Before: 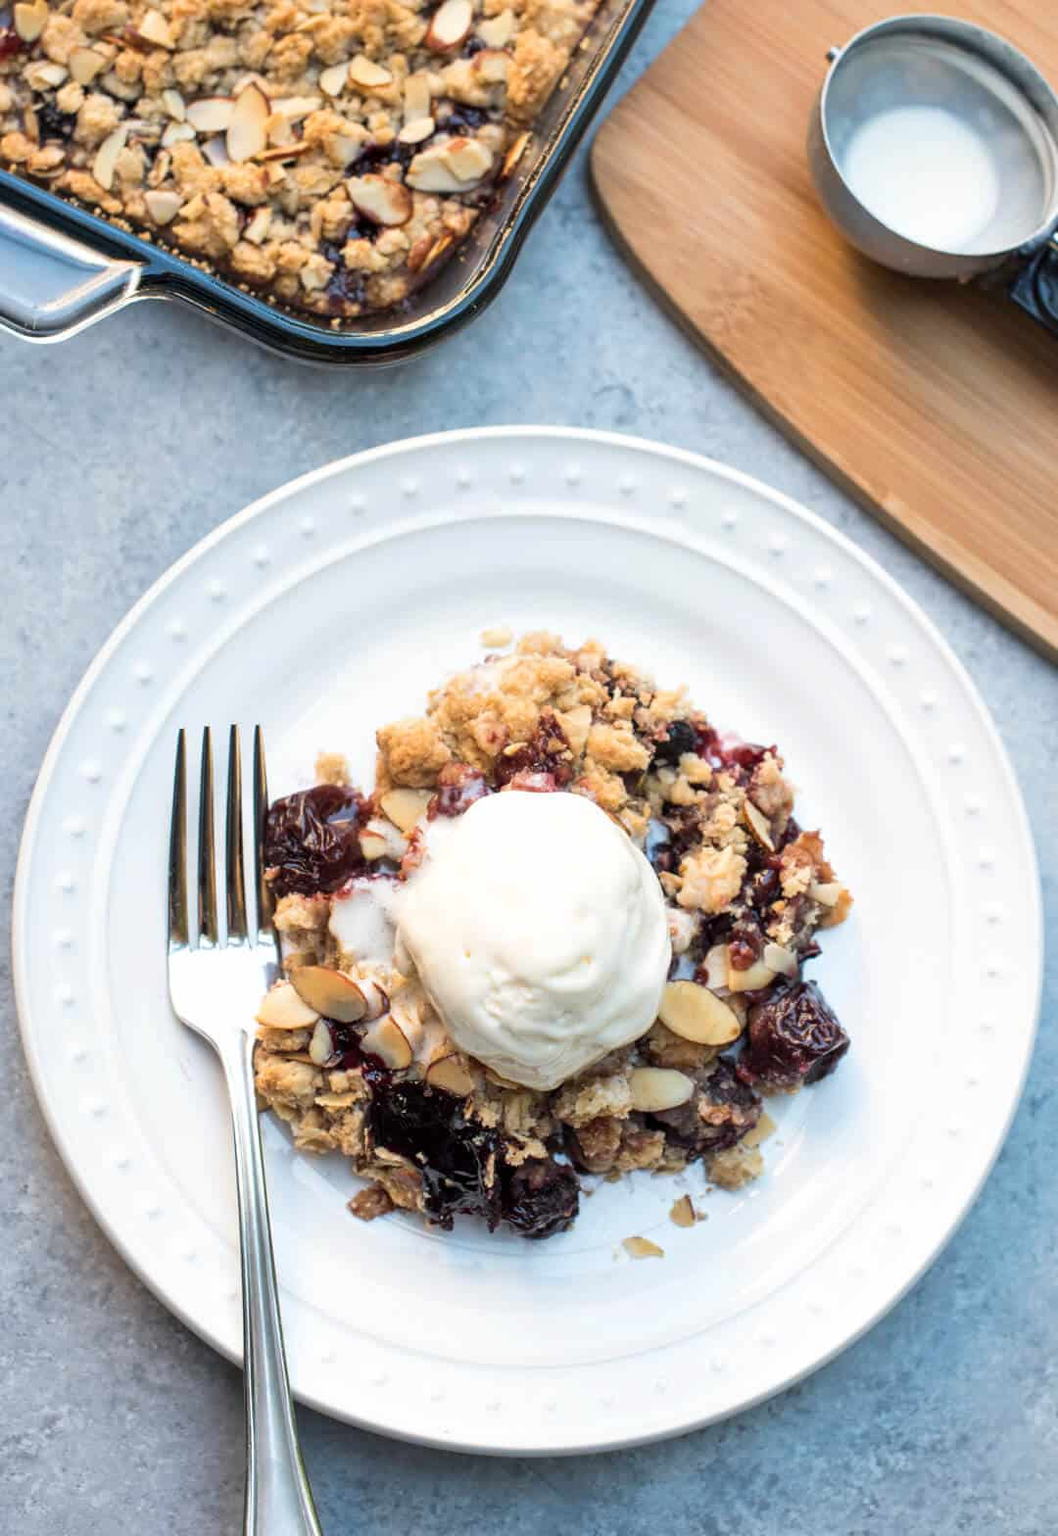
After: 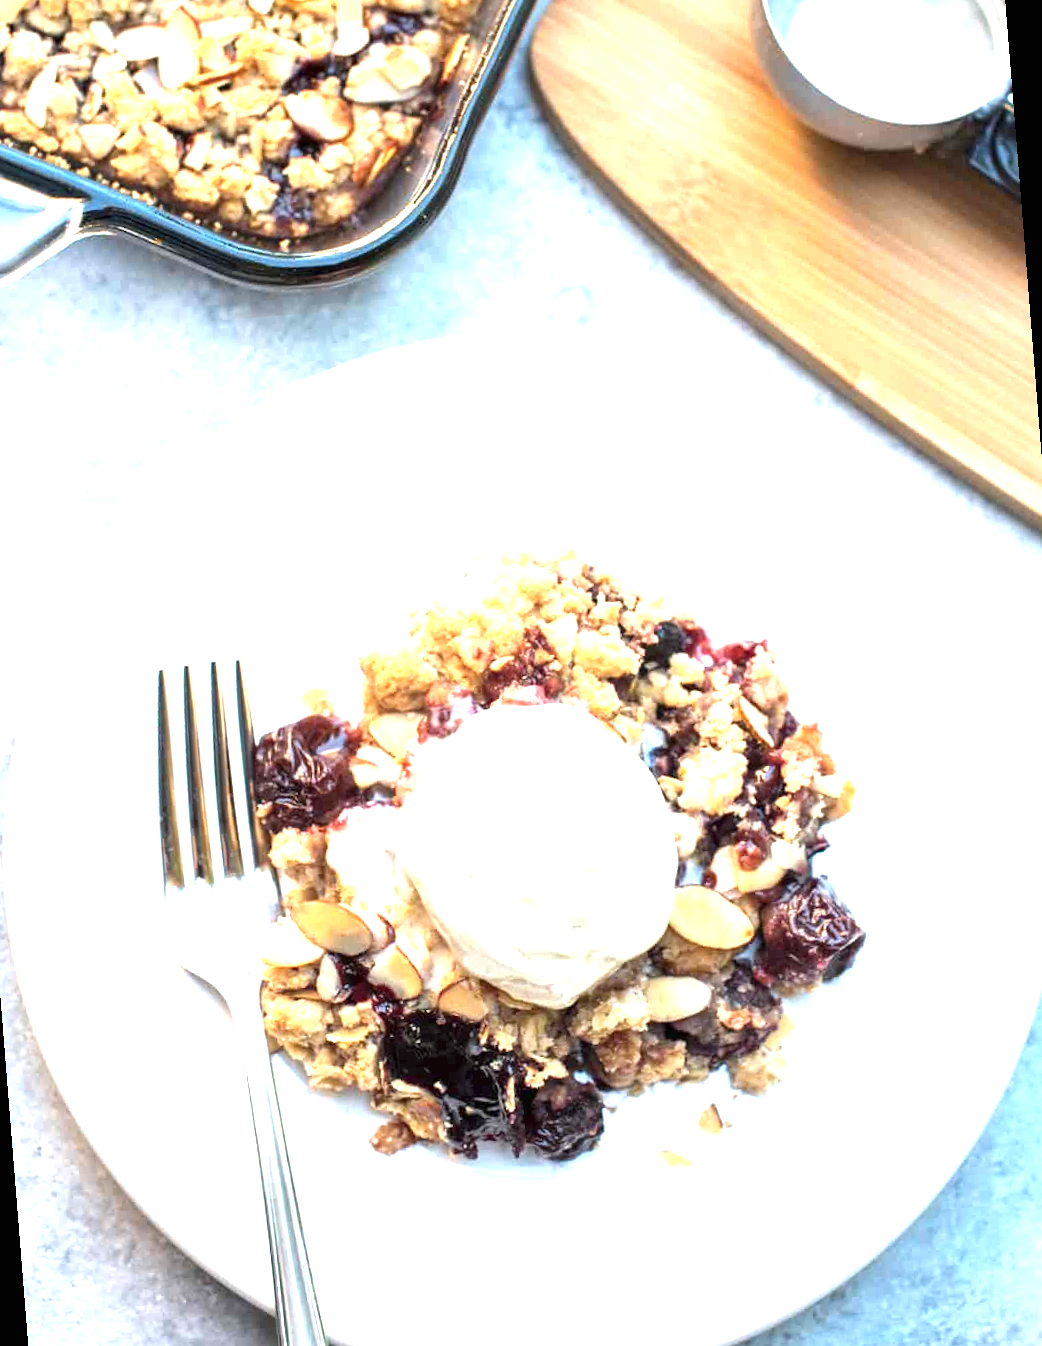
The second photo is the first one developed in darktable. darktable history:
exposure: black level correction 0, exposure 1.388 EV, compensate exposure bias true, compensate highlight preservation false
crop and rotate: left 1.774%, right 0.633%, bottom 1.28%
rotate and perspective: rotation -4.57°, crop left 0.054, crop right 0.944, crop top 0.087, crop bottom 0.914
